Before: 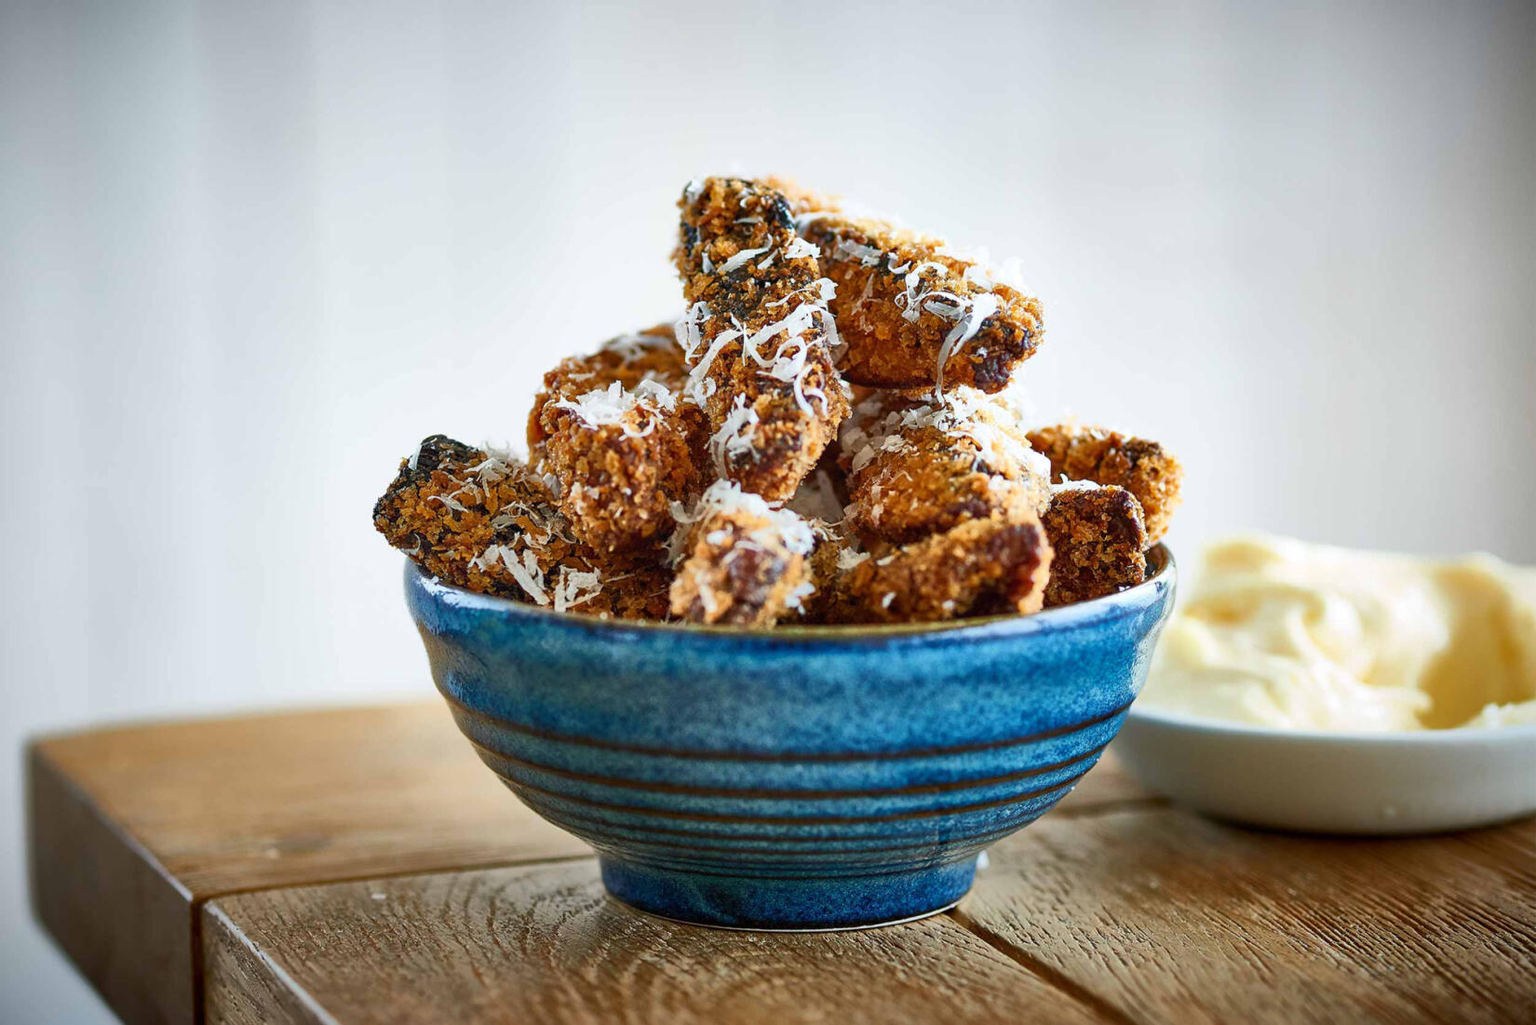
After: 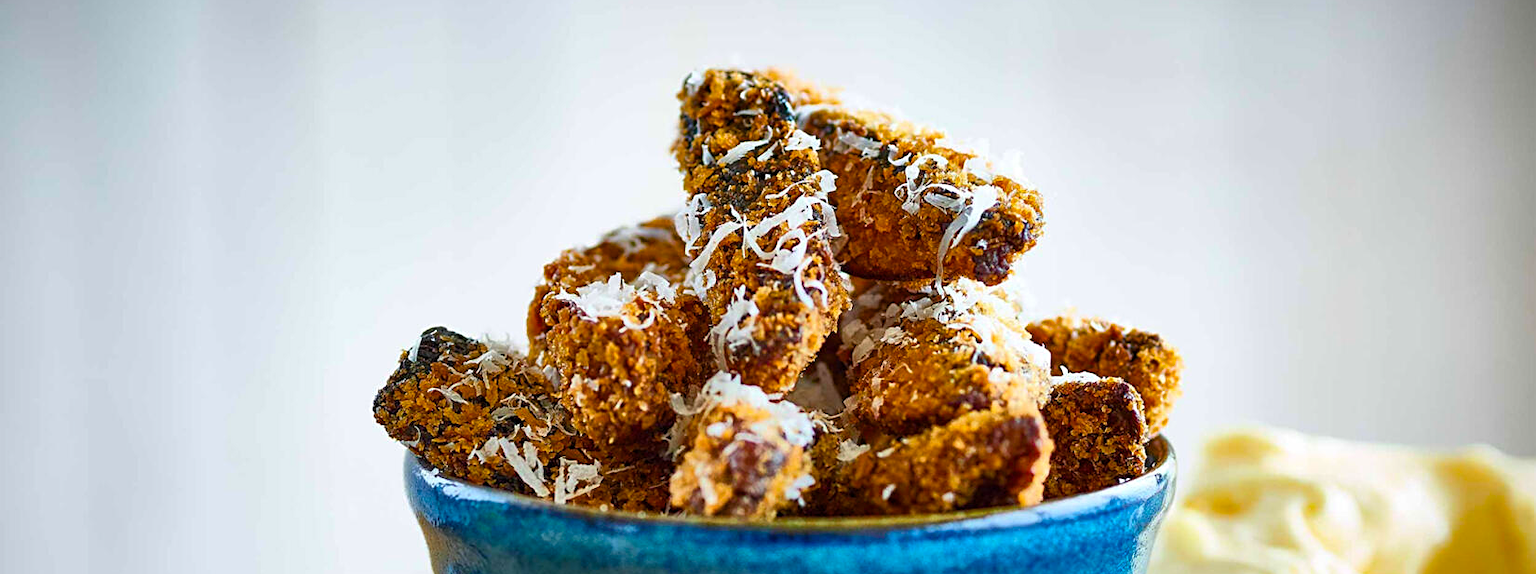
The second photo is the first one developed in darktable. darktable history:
sharpen: radius 2.529, amount 0.323
crop and rotate: top 10.605%, bottom 33.274%
color balance rgb: perceptual saturation grading › global saturation 25%, global vibrance 20%
